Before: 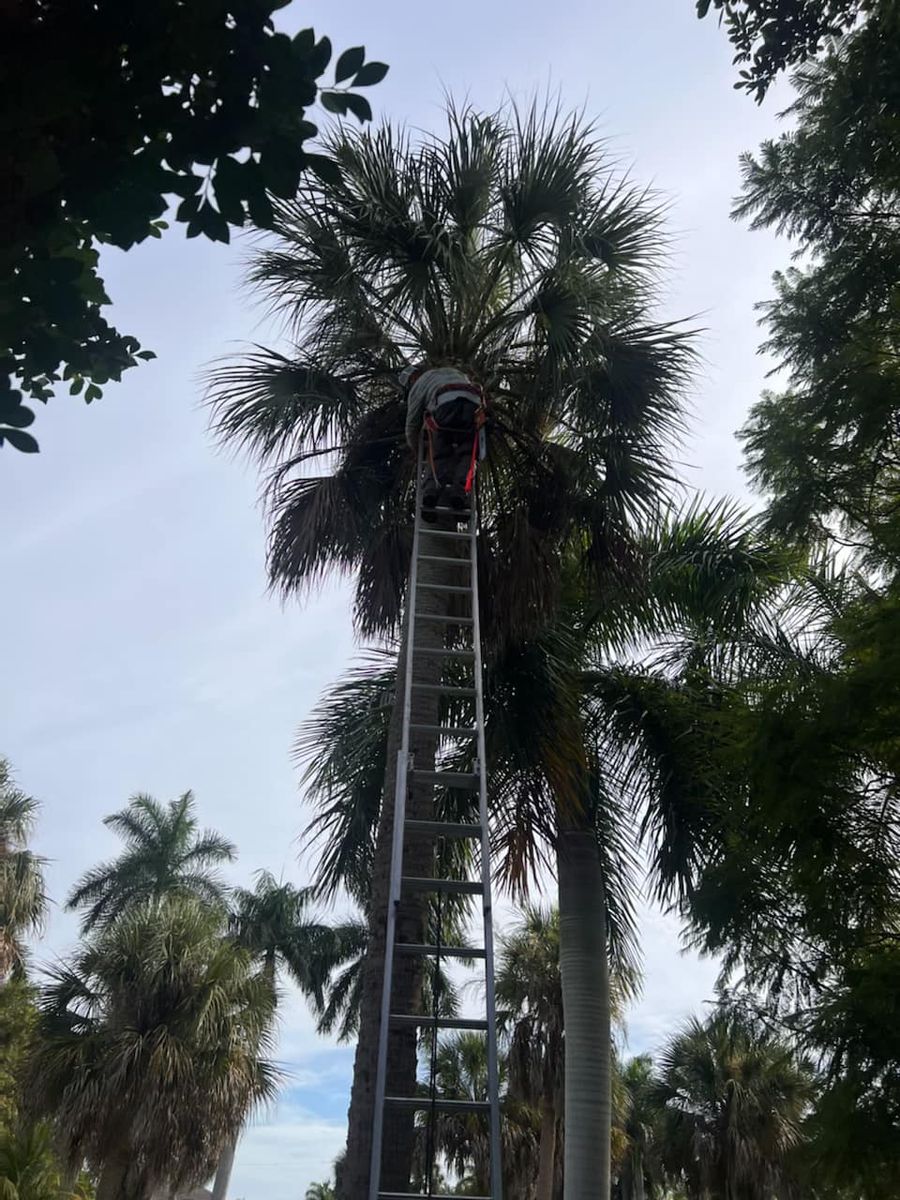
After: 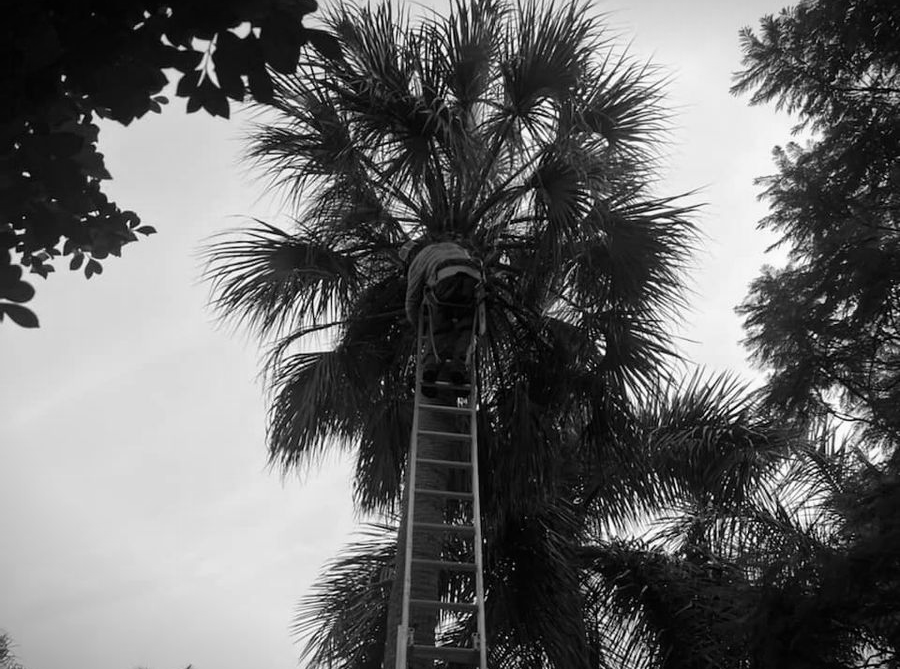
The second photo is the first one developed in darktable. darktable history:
vignetting: fall-off start 99.5%, width/height ratio 1.321
crop and rotate: top 10.432%, bottom 33.759%
color calibration: output gray [0.21, 0.42, 0.37, 0], illuminant as shot in camera, x 0.358, y 0.373, temperature 4628.91 K
